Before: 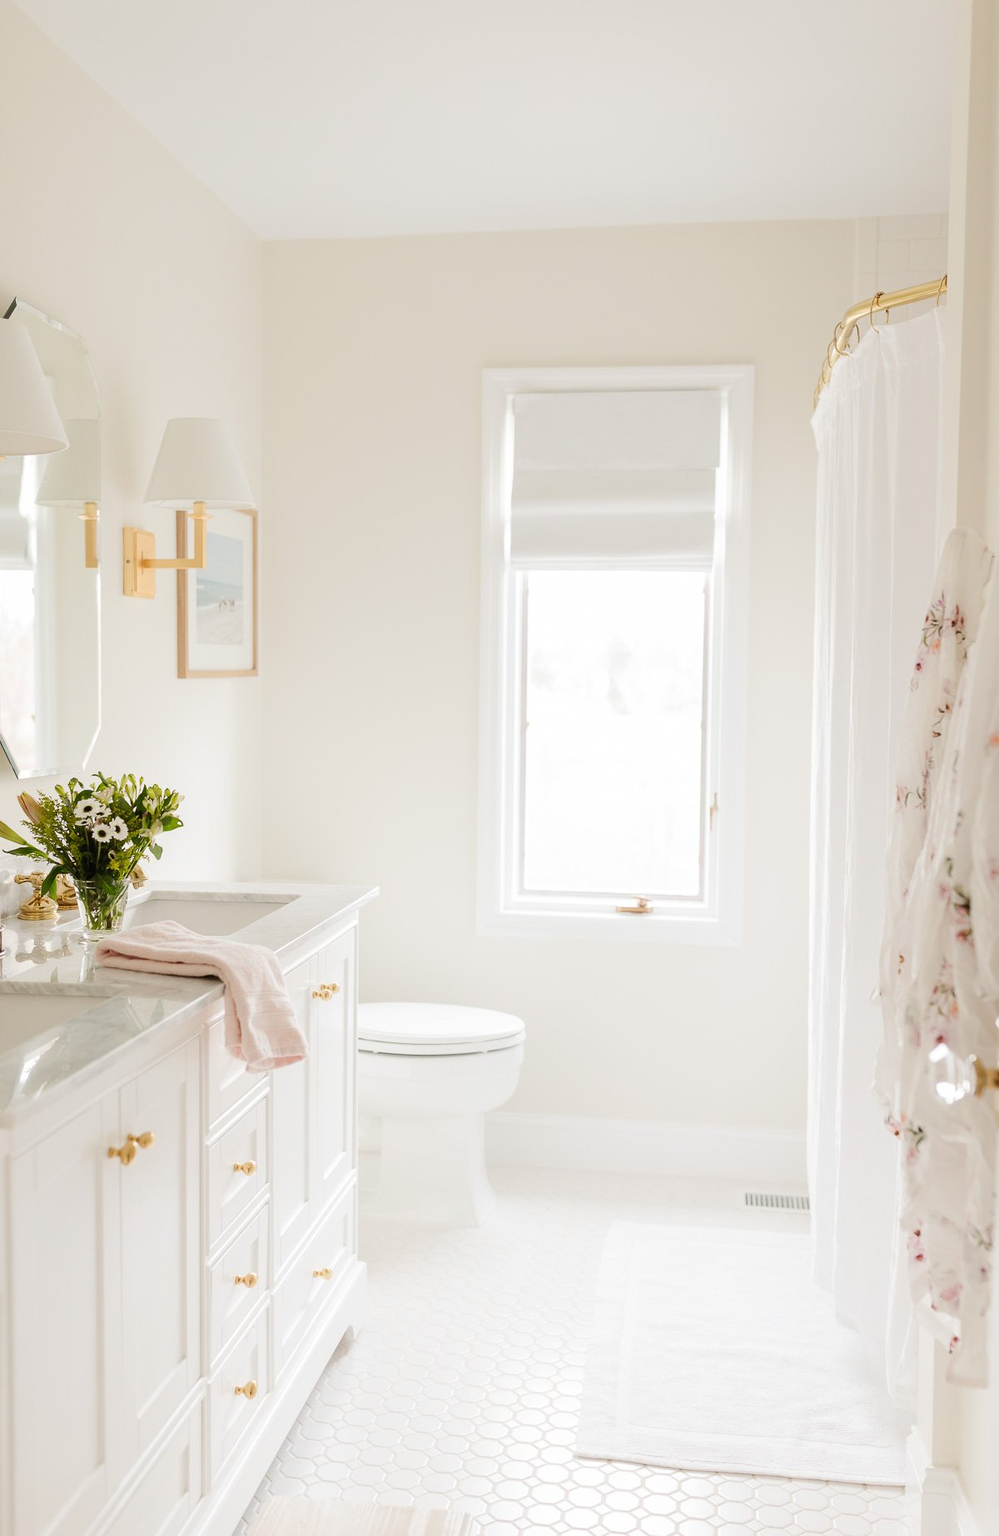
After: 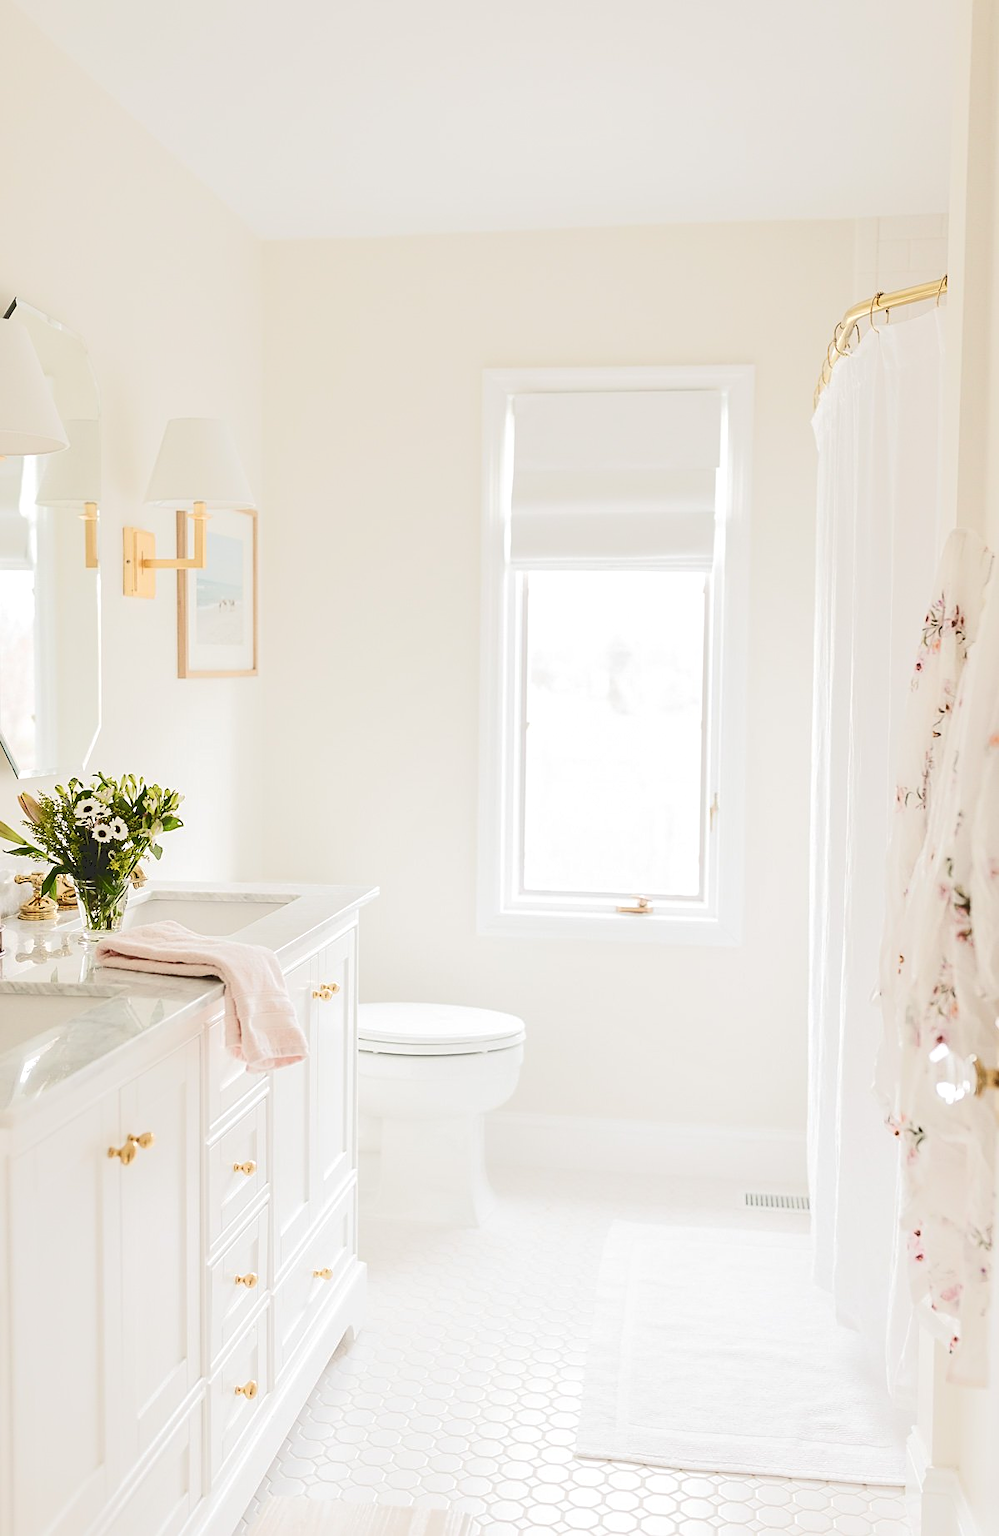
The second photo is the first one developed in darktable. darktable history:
tone curve: curves: ch0 [(0, 0) (0.003, 0.17) (0.011, 0.17) (0.025, 0.17) (0.044, 0.168) (0.069, 0.167) (0.1, 0.173) (0.136, 0.181) (0.177, 0.199) (0.224, 0.226) (0.277, 0.271) (0.335, 0.333) (0.399, 0.419) (0.468, 0.52) (0.543, 0.621) (0.623, 0.716) (0.709, 0.795) (0.801, 0.867) (0.898, 0.914) (1, 1)], color space Lab, independent channels, preserve colors none
sharpen: on, module defaults
local contrast: mode bilateral grid, contrast 21, coarseness 51, detail 119%, midtone range 0.2
